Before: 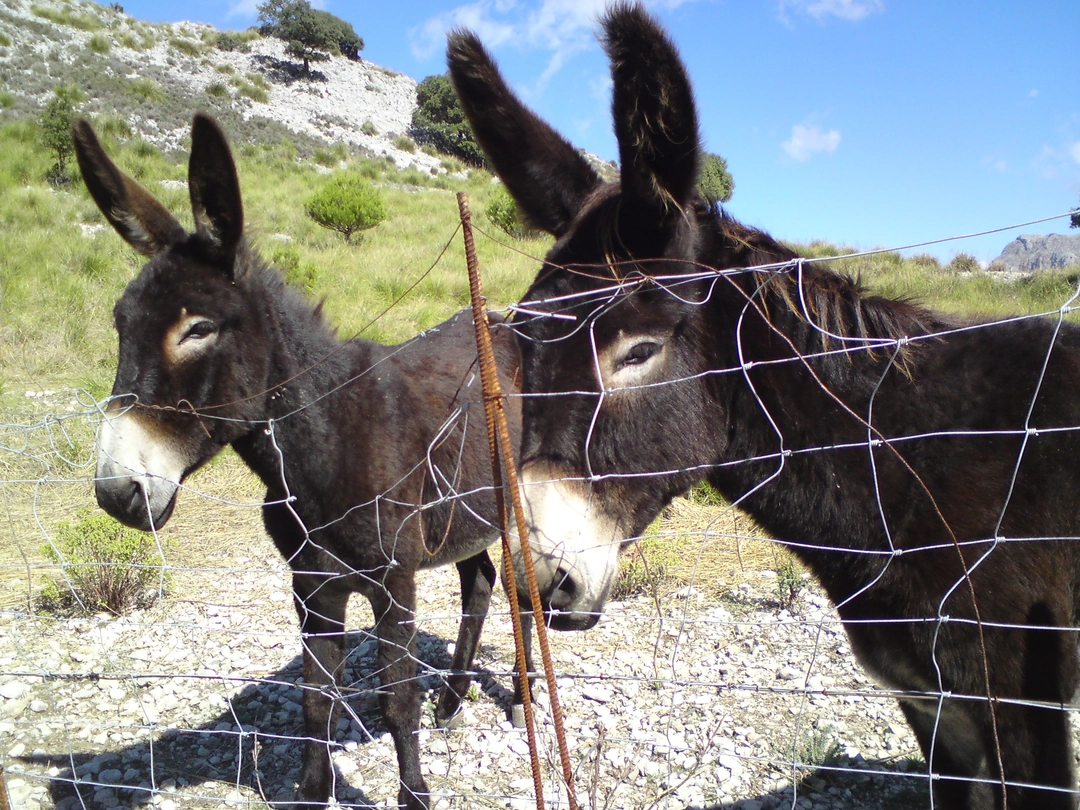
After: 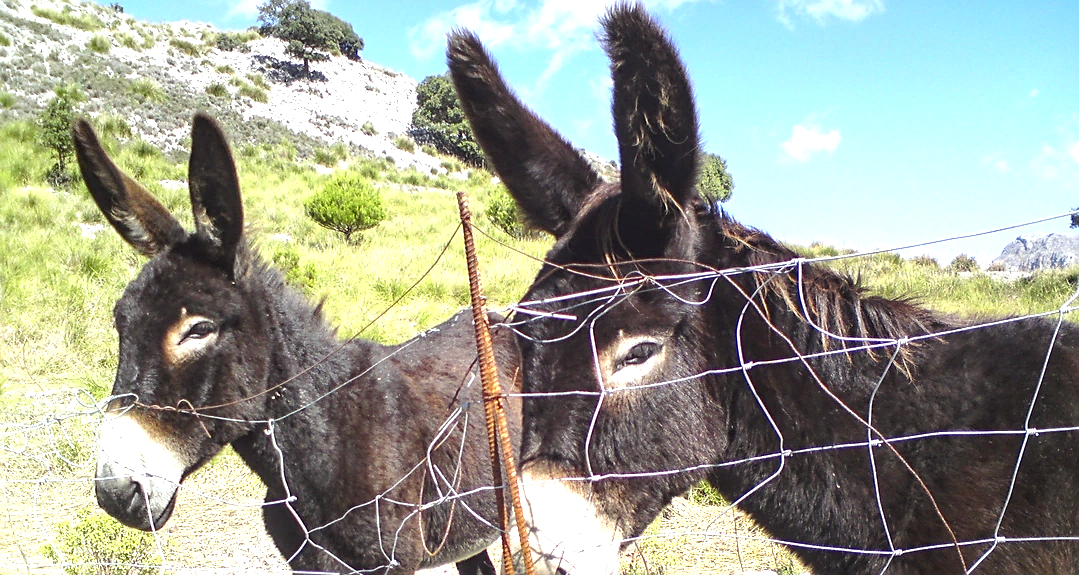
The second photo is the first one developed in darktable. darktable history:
crop: bottom 28.986%
local contrast: on, module defaults
exposure: black level correction 0, exposure 0.894 EV, compensate highlight preservation false
sharpen: on, module defaults
